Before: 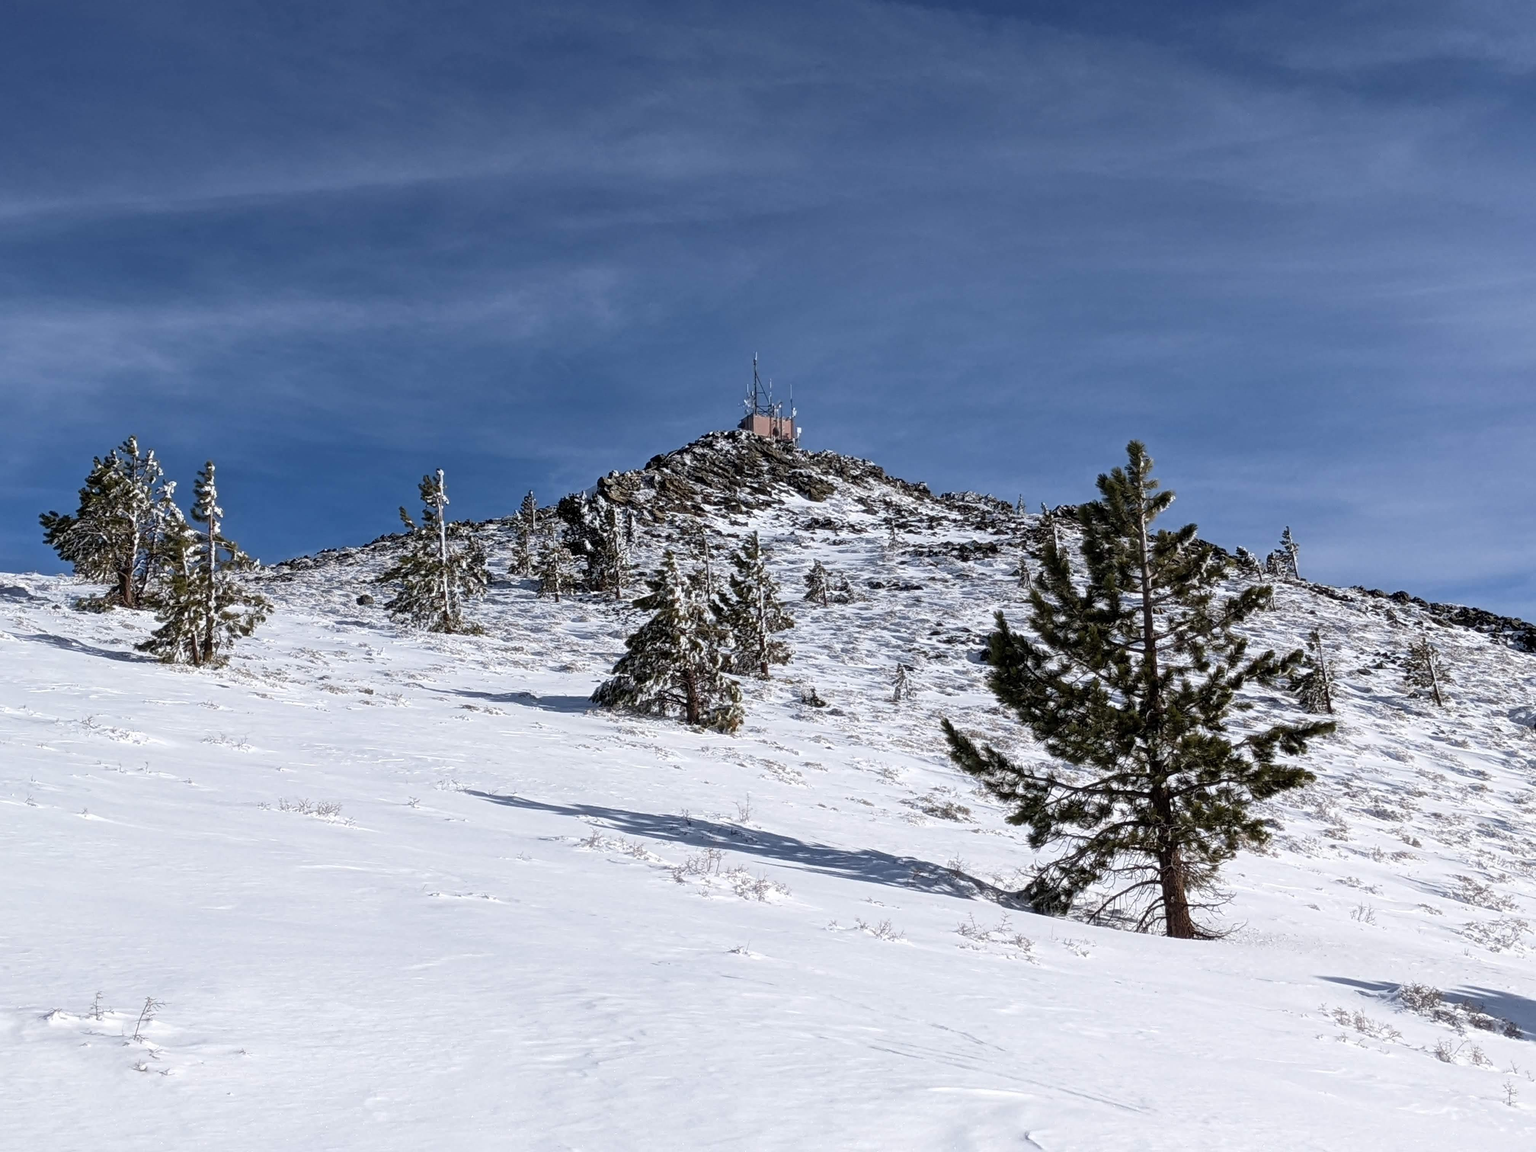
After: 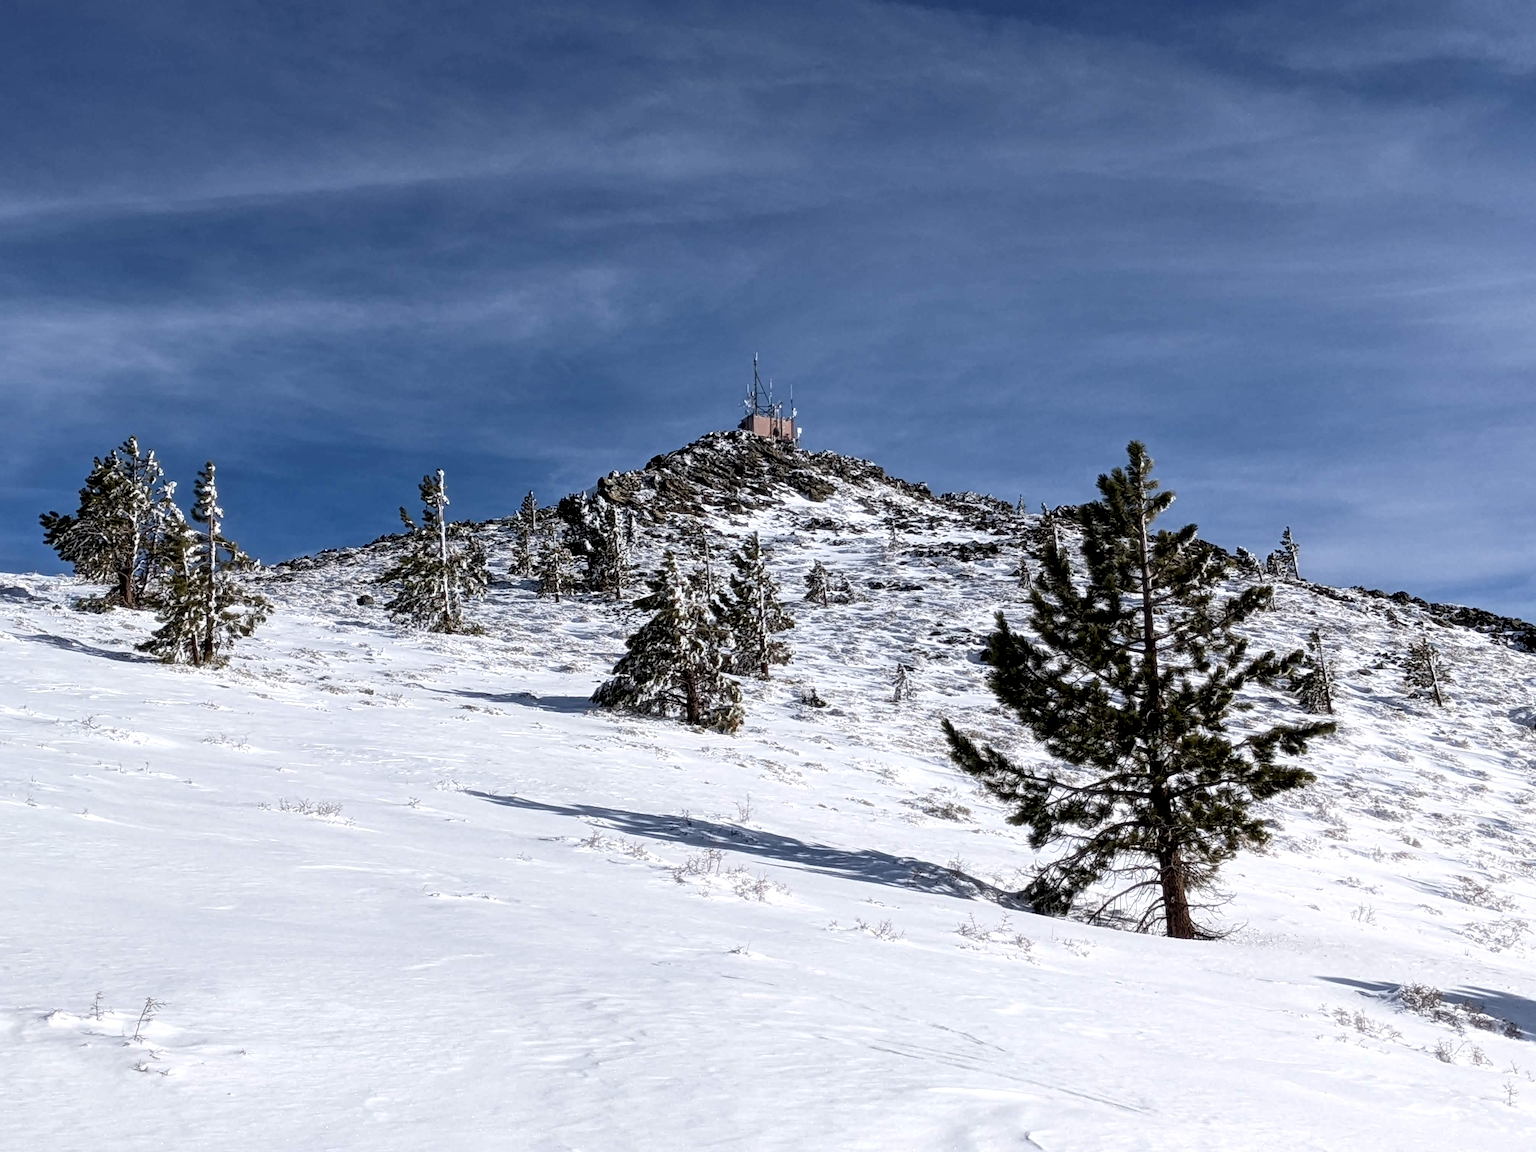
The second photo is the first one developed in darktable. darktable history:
bloom: size 3%, threshold 100%, strength 0%
local contrast: highlights 123%, shadows 126%, detail 140%, midtone range 0.254
